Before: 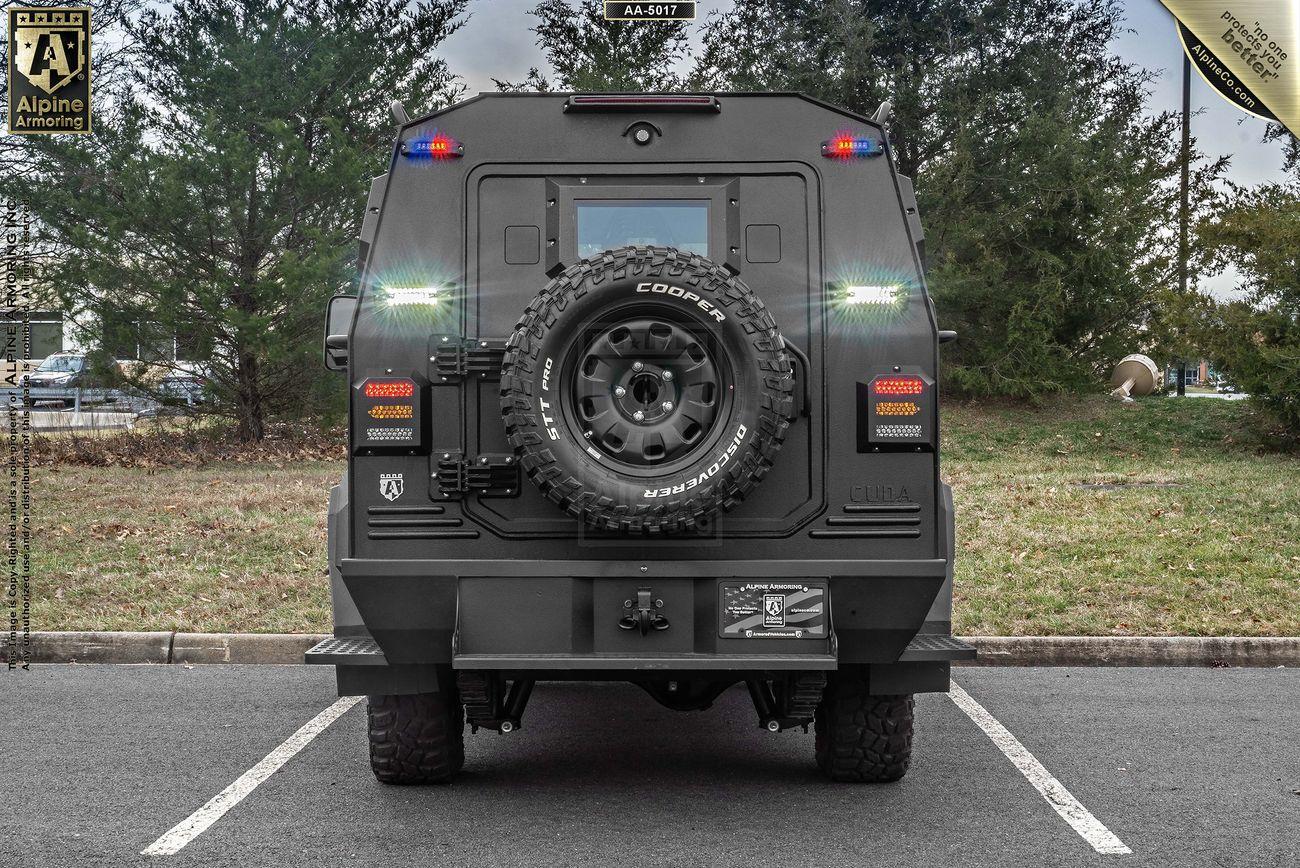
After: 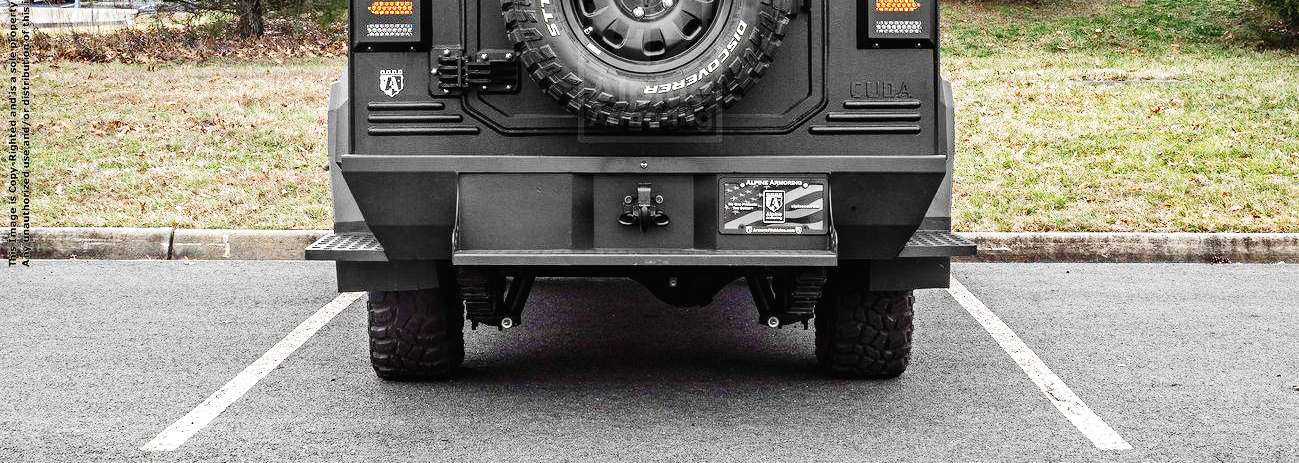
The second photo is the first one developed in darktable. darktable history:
crop and rotate: top 46.573%, right 0.072%
base curve: curves: ch0 [(0, 0.003) (0.001, 0.002) (0.006, 0.004) (0.02, 0.022) (0.048, 0.086) (0.094, 0.234) (0.162, 0.431) (0.258, 0.629) (0.385, 0.8) (0.548, 0.918) (0.751, 0.988) (1, 1)], preserve colors none
